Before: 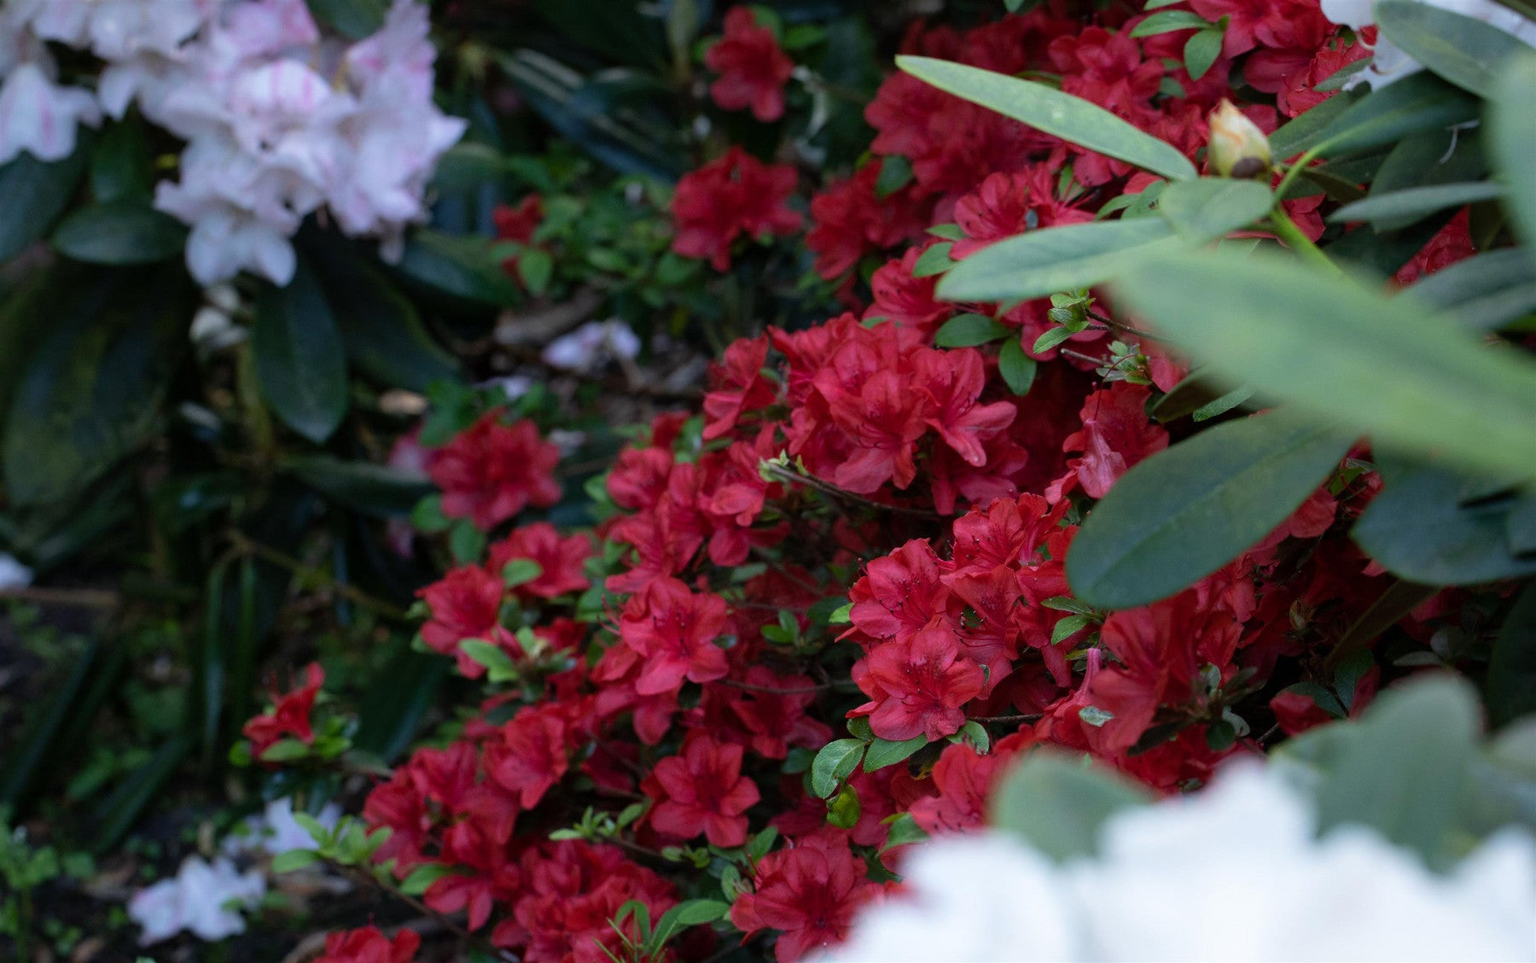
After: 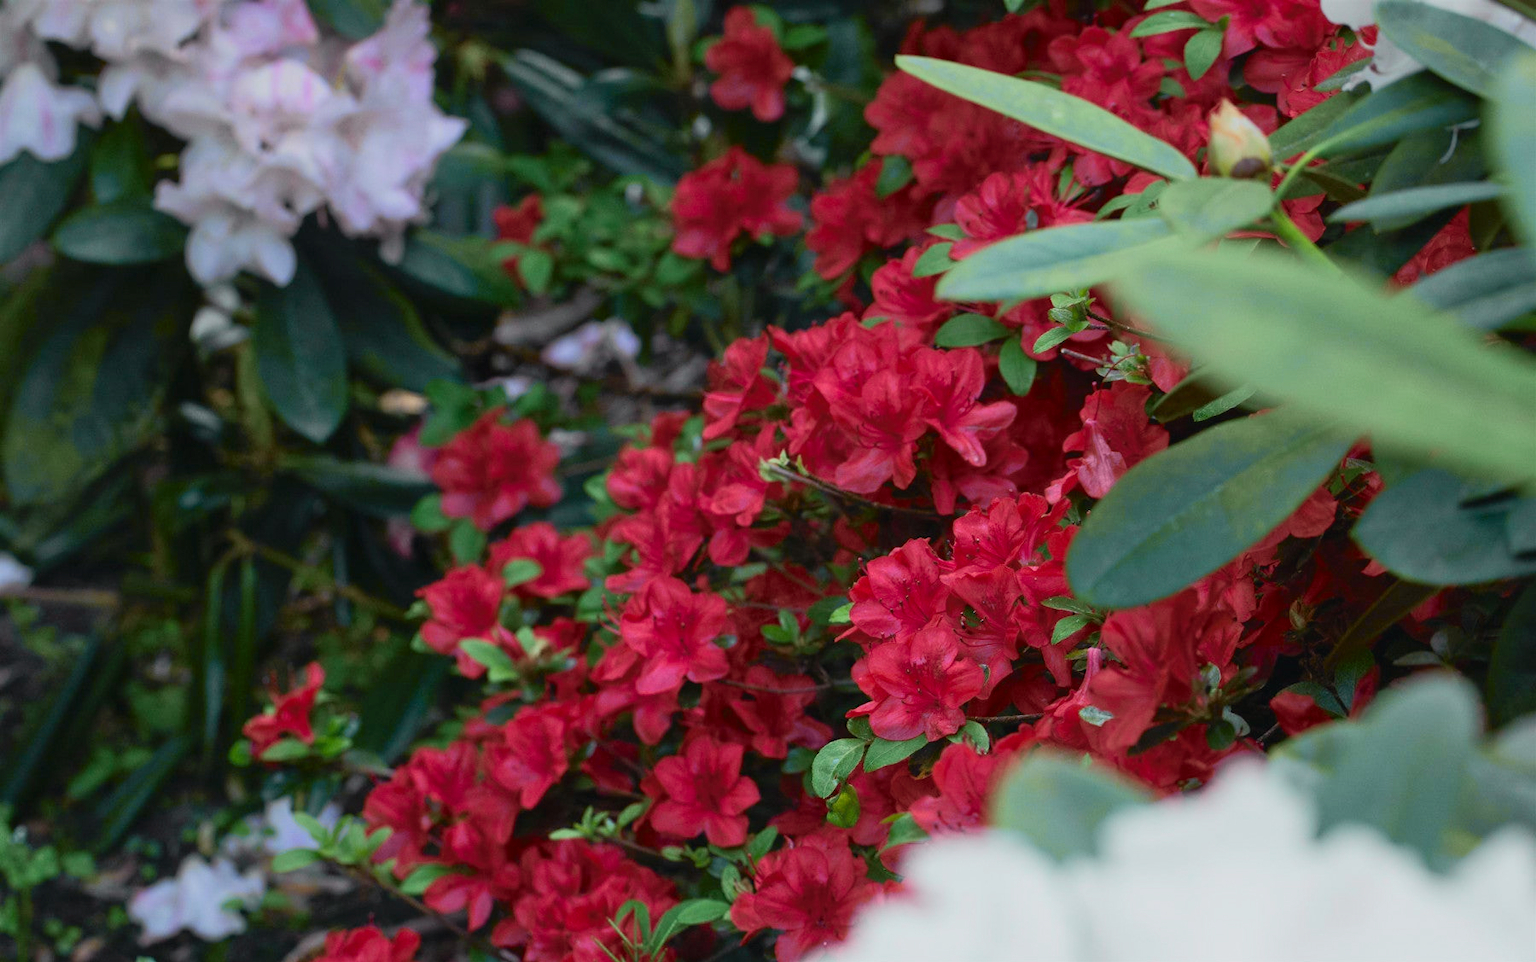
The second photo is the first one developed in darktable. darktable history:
tone curve: curves: ch0 [(0, 0.026) (0.181, 0.223) (0.405, 0.46) (0.456, 0.528) (0.634, 0.728) (0.877, 0.89) (0.984, 0.935)]; ch1 [(0, 0) (0.443, 0.43) (0.492, 0.488) (0.566, 0.579) (0.595, 0.625) (0.65, 0.657) (0.696, 0.725) (1, 1)]; ch2 [(0, 0) (0.33, 0.301) (0.421, 0.443) (0.447, 0.489) (0.495, 0.494) (0.537, 0.57) (0.586, 0.591) (0.663, 0.686) (1, 1)], color space Lab, independent channels, preserve colors none
tone equalizer: -8 EV 0.25 EV, -7 EV 0.417 EV, -6 EV 0.417 EV, -5 EV 0.25 EV, -3 EV -0.25 EV, -2 EV -0.417 EV, -1 EV -0.417 EV, +0 EV -0.25 EV, edges refinement/feathering 500, mask exposure compensation -1.57 EV, preserve details guided filter
